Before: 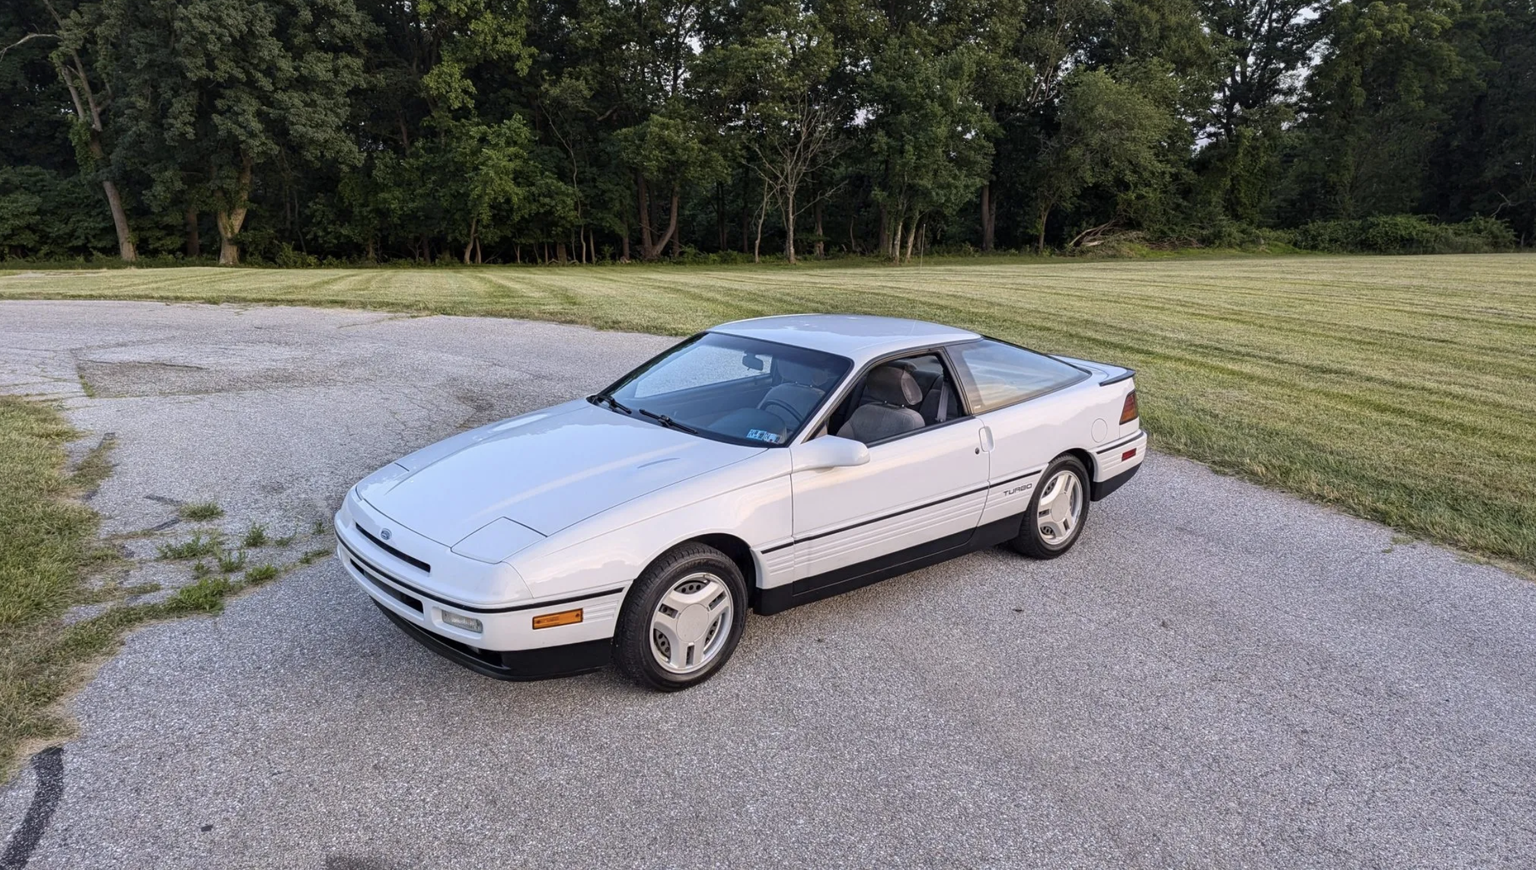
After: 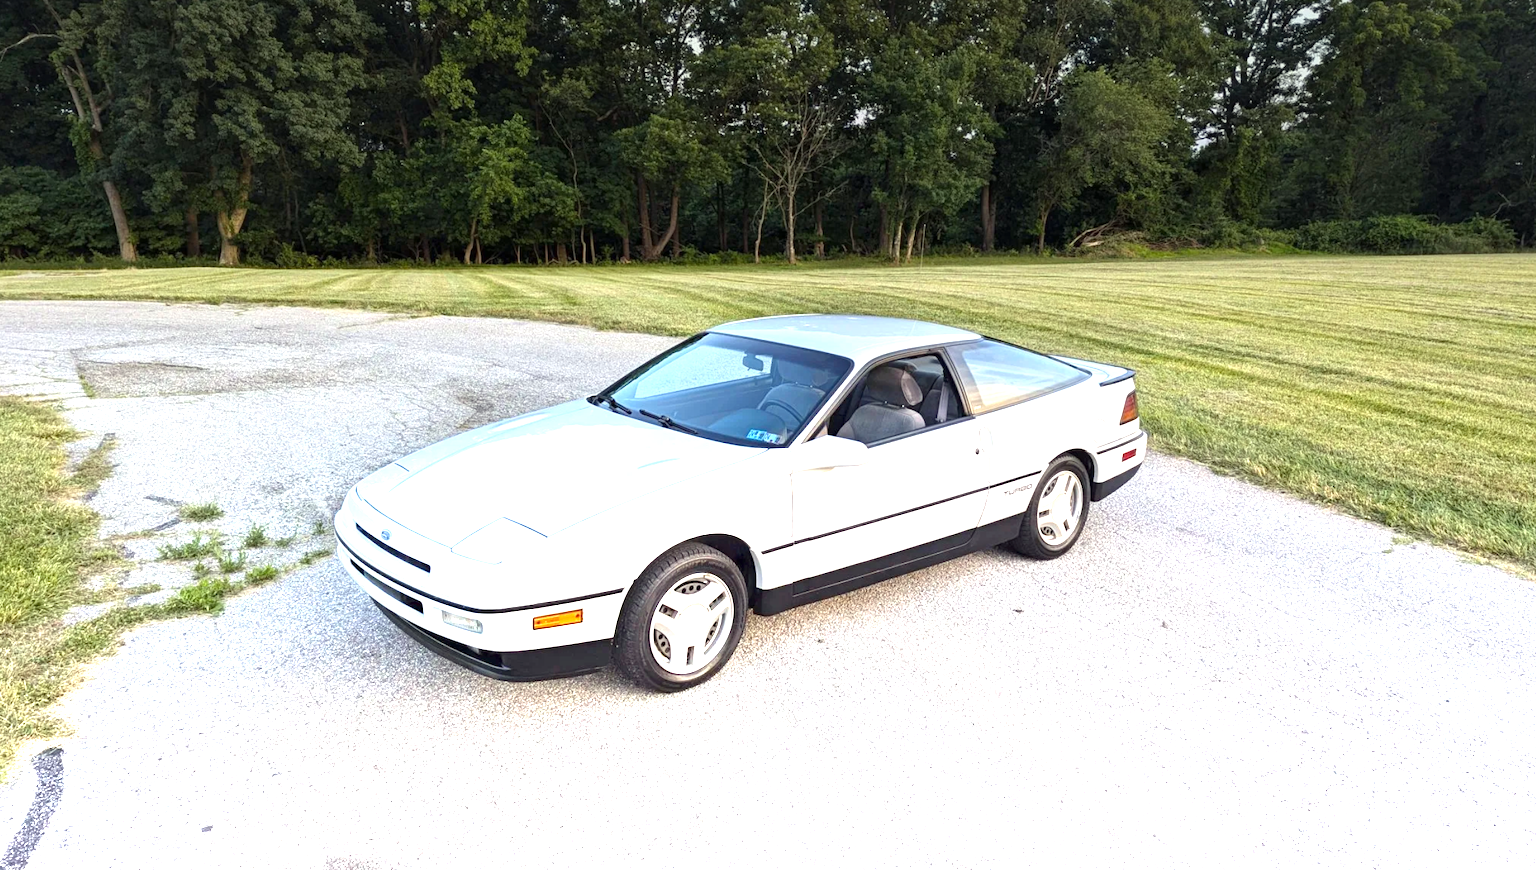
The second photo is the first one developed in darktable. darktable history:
color correction: highlights a* -4.28, highlights b* 6.53
graduated density: density -3.9 EV
